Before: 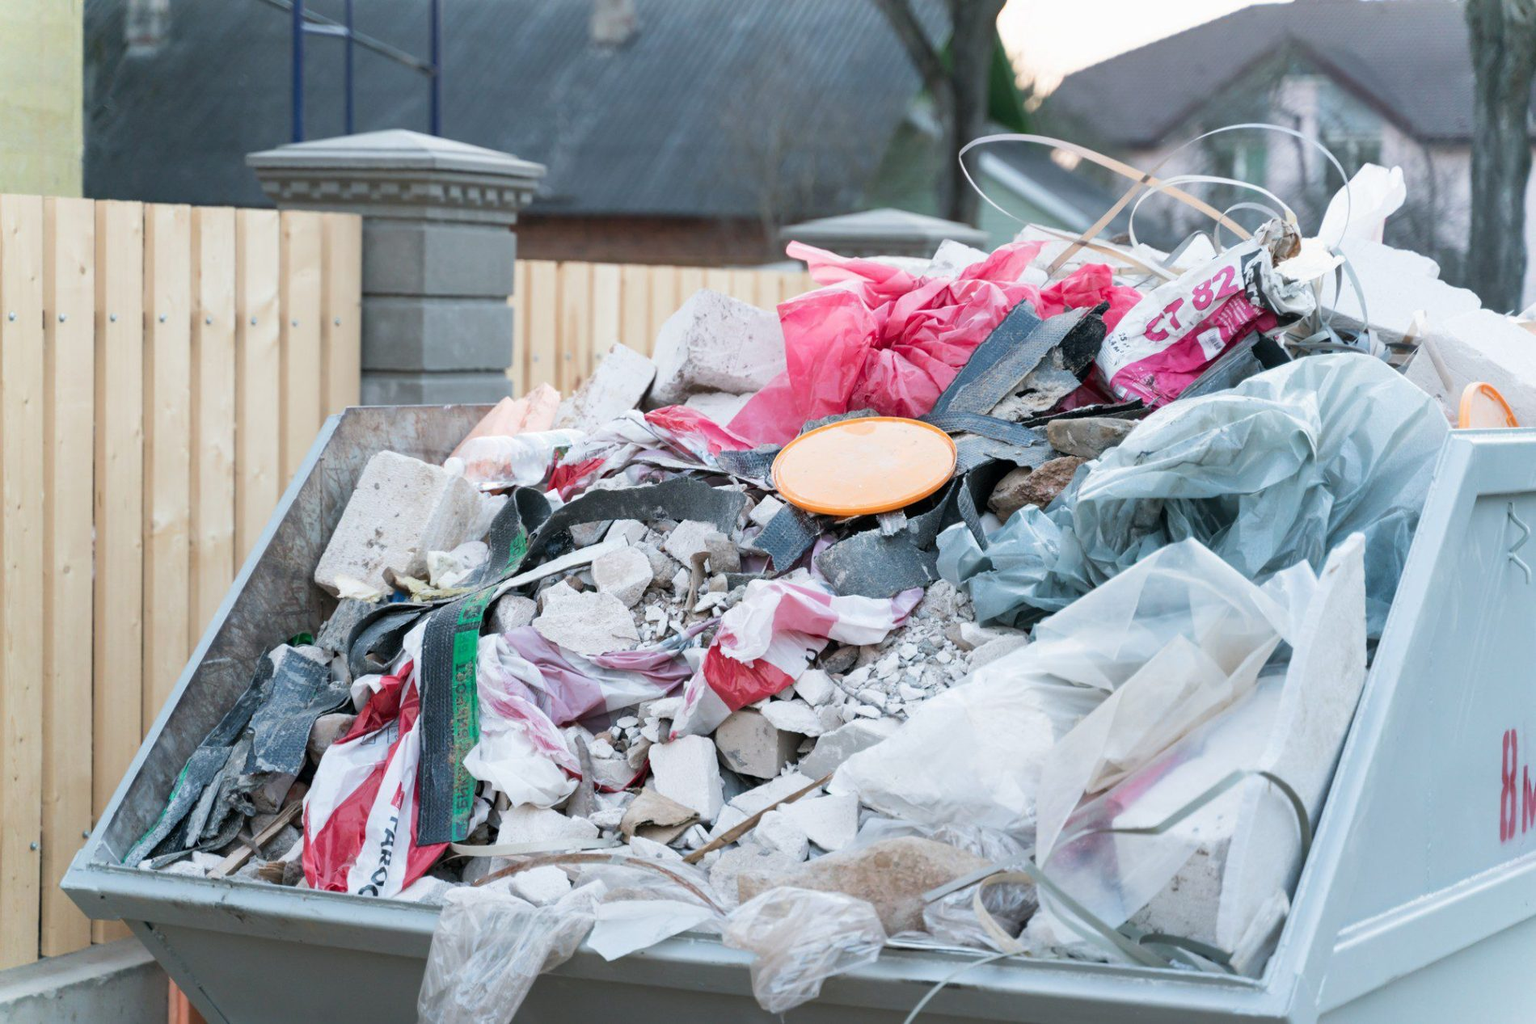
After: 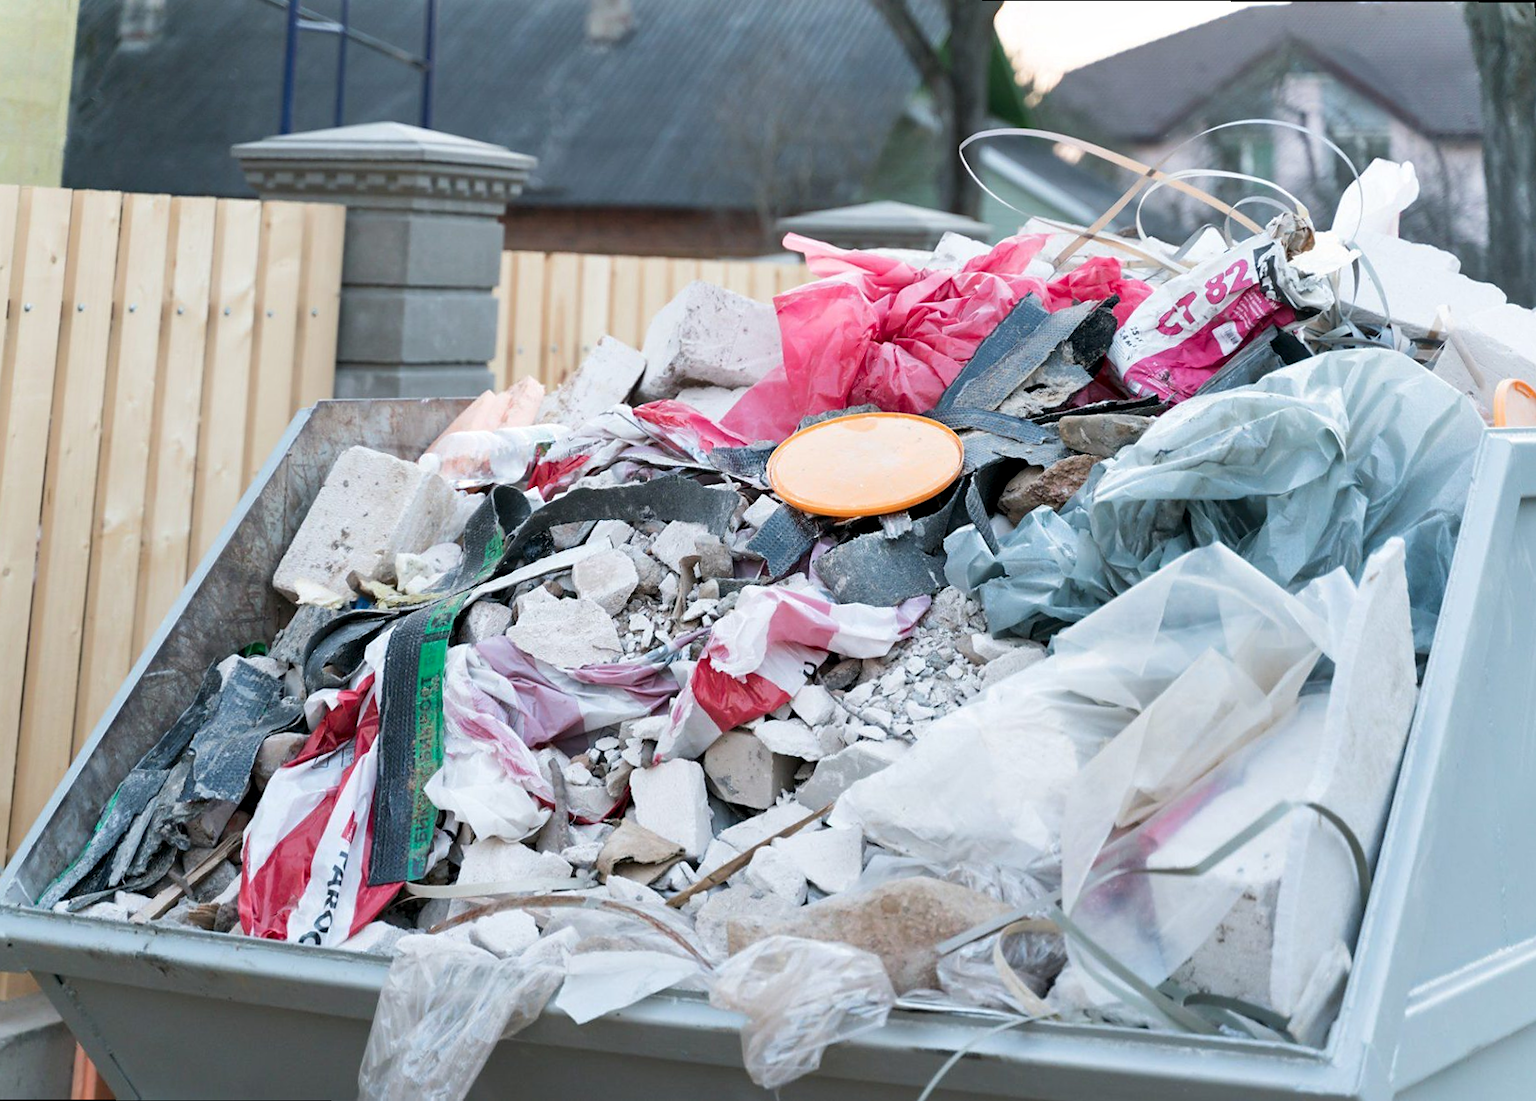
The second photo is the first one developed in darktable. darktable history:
sharpen: radius 1.458, amount 0.398, threshold 1.271
contrast equalizer: octaves 7, y [[0.515 ×6], [0.507 ×6], [0.425 ×6], [0 ×6], [0 ×6]]
rotate and perspective: rotation 0.215°, lens shift (vertical) -0.139, crop left 0.069, crop right 0.939, crop top 0.002, crop bottom 0.996
